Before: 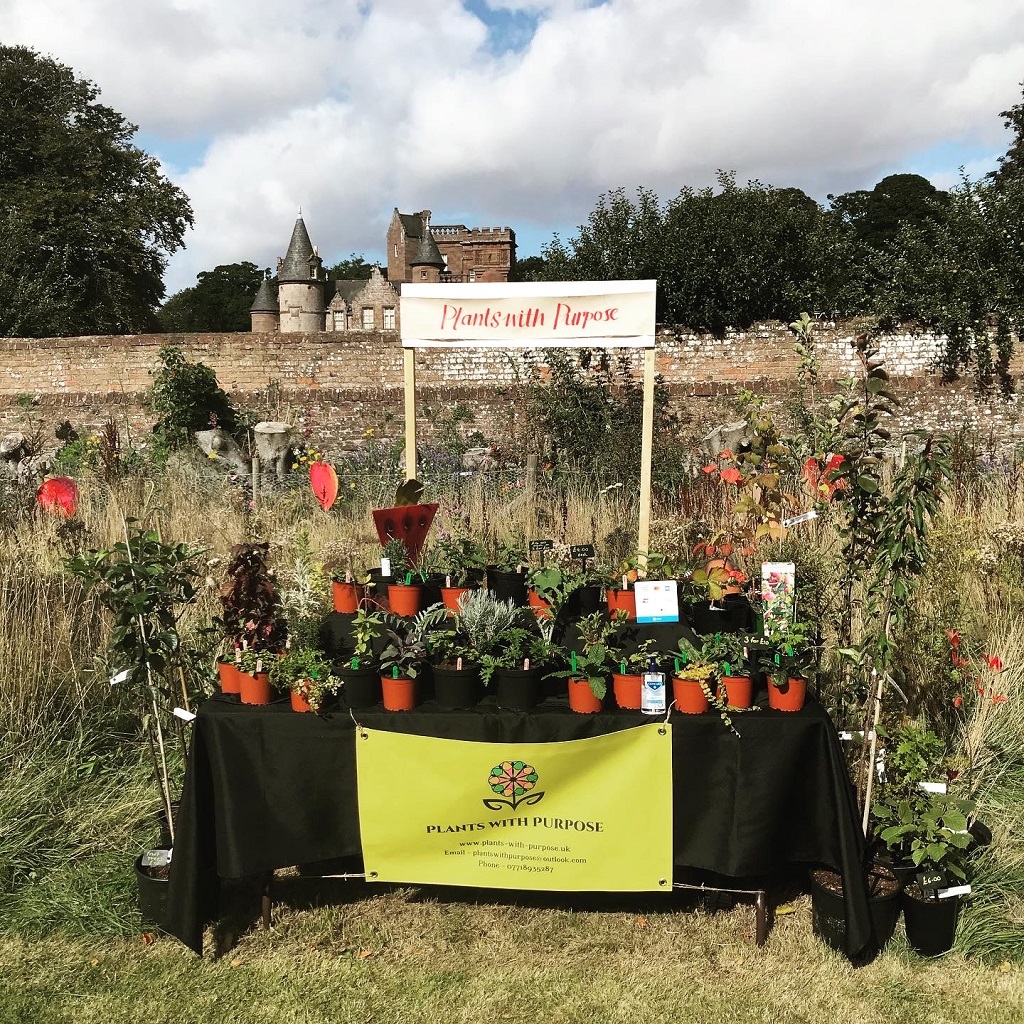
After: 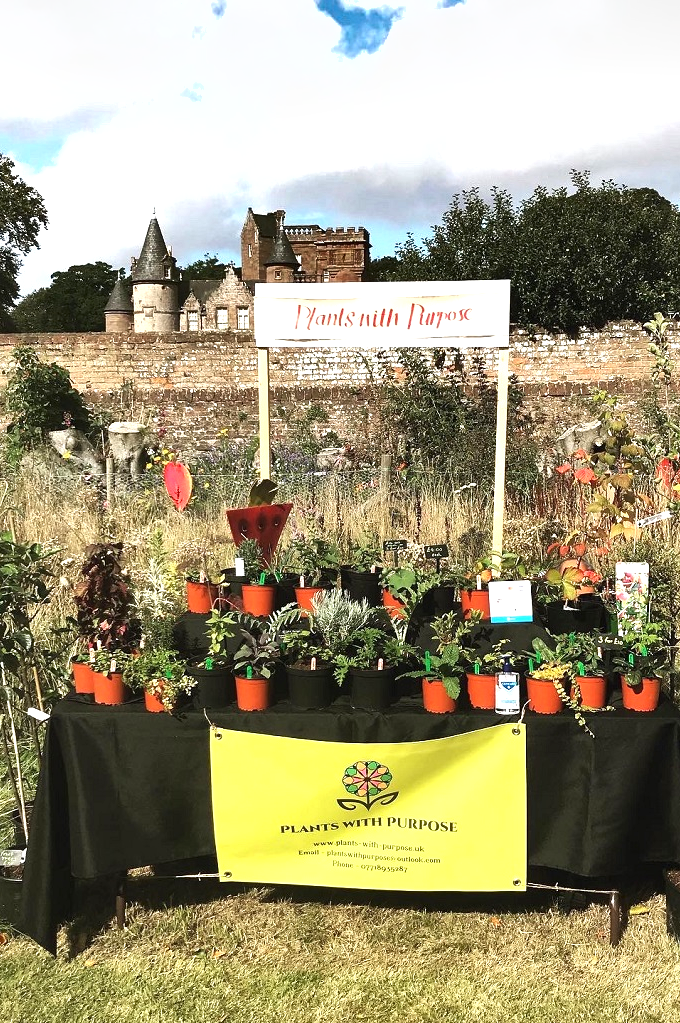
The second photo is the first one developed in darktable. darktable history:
shadows and highlights: soften with gaussian
exposure: exposure 0.726 EV, compensate highlight preservation false
crop and rotate: left 14.308%, right 19.285%
